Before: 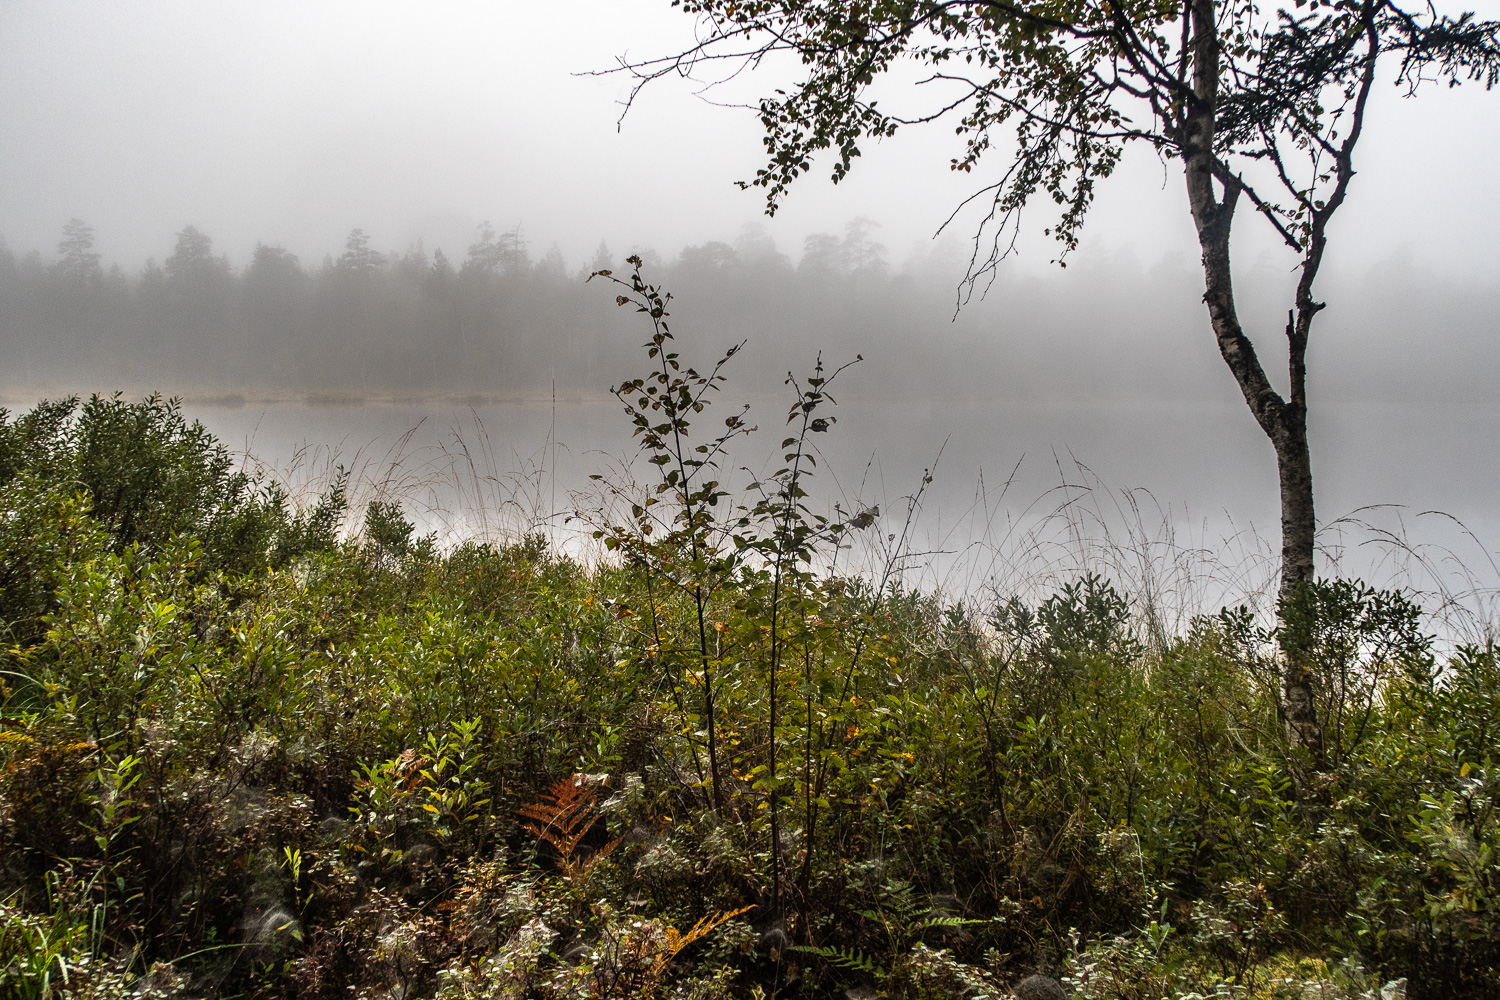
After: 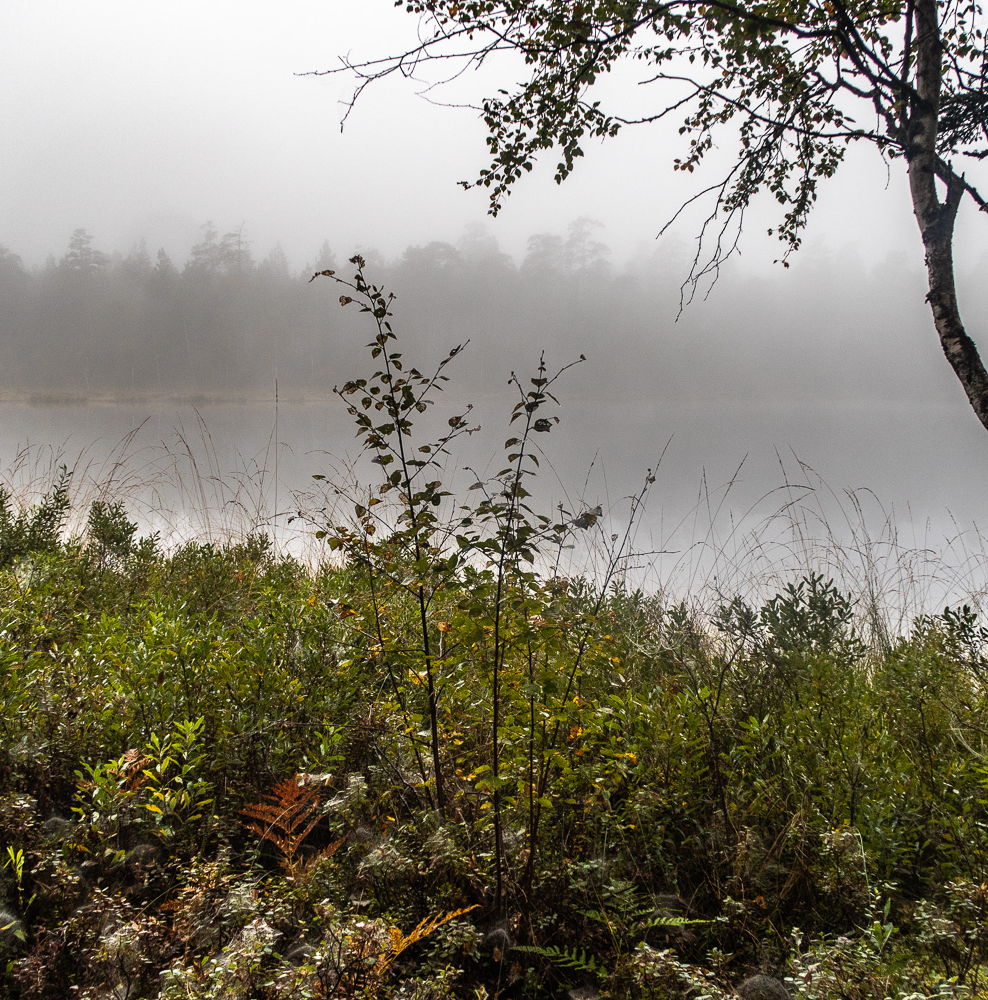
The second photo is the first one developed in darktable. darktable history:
crop and rotate: left 18.489%, right 15.642%
